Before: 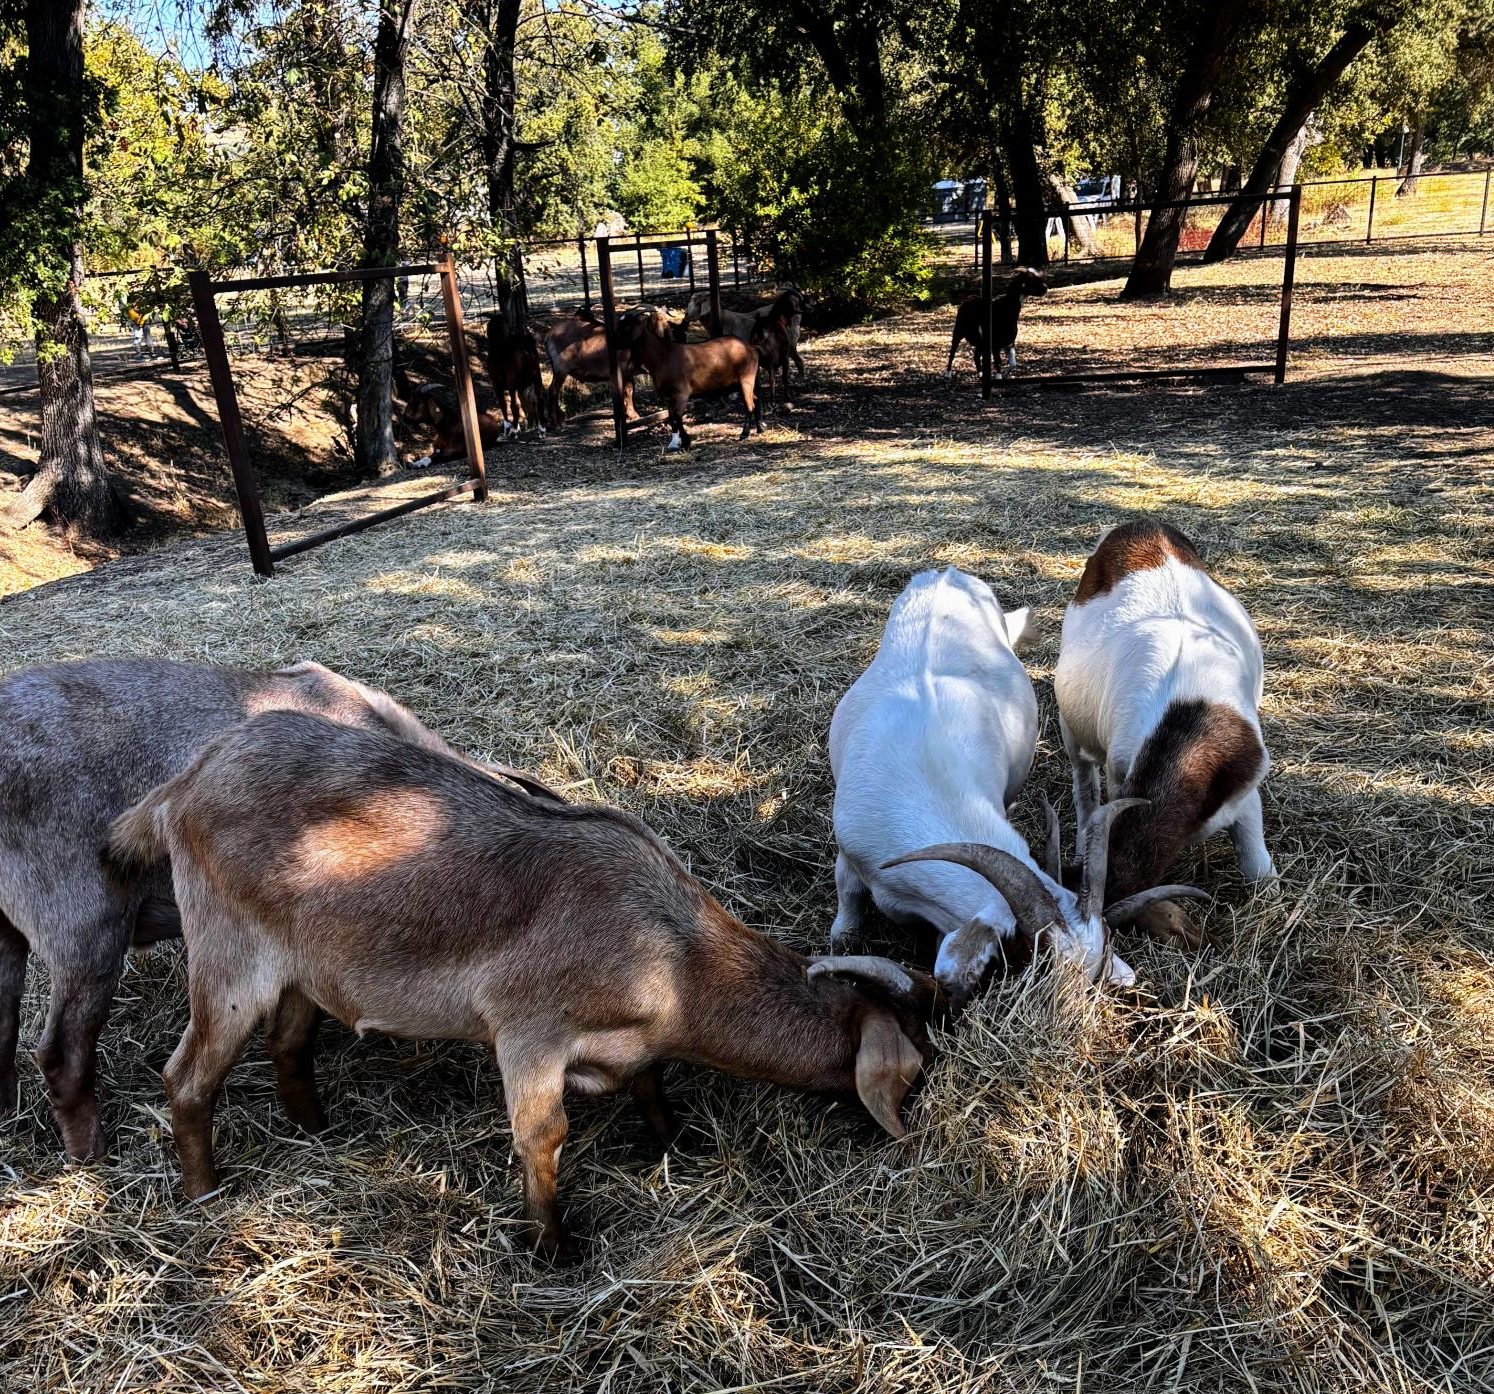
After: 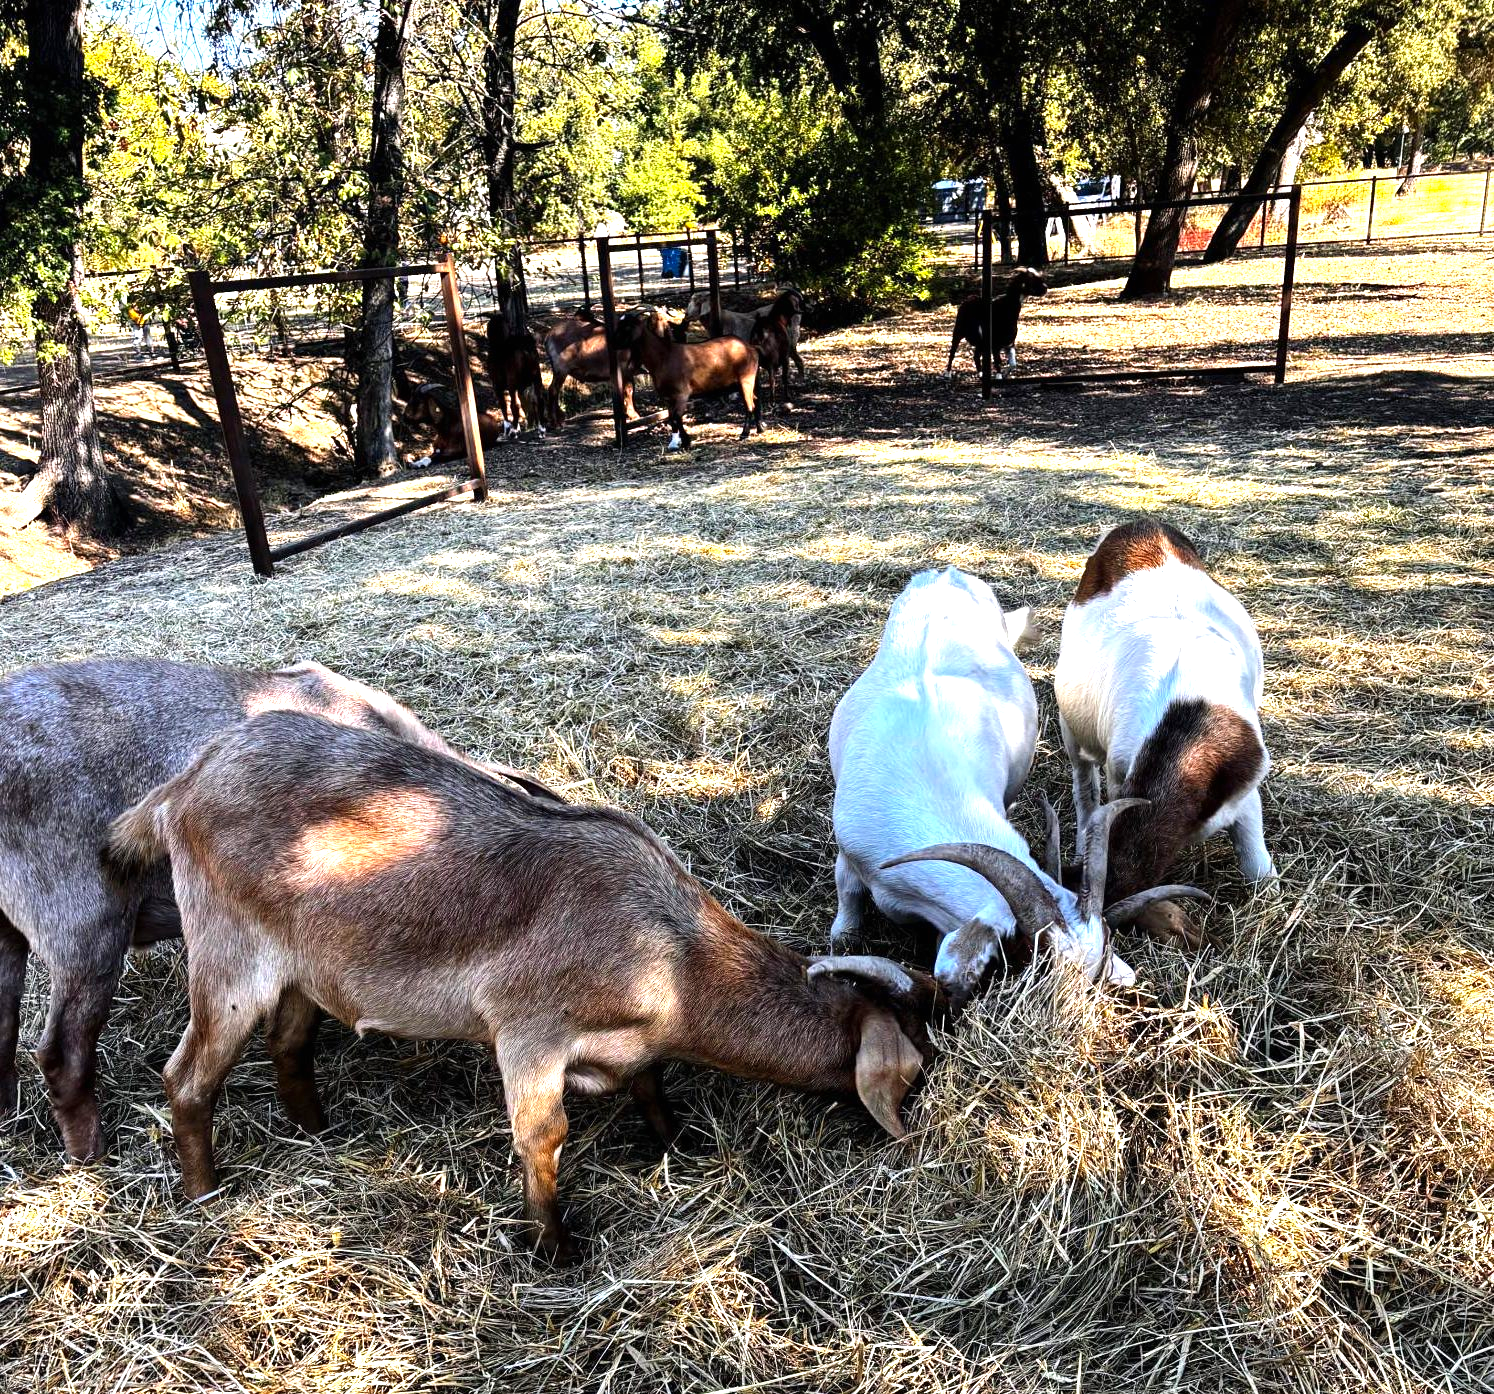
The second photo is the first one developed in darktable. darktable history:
color balance: contrast 8.5%, output saturation 105%
exposure: black level correction 0, exposure 0.9 EV, compensate highlight preservation false
